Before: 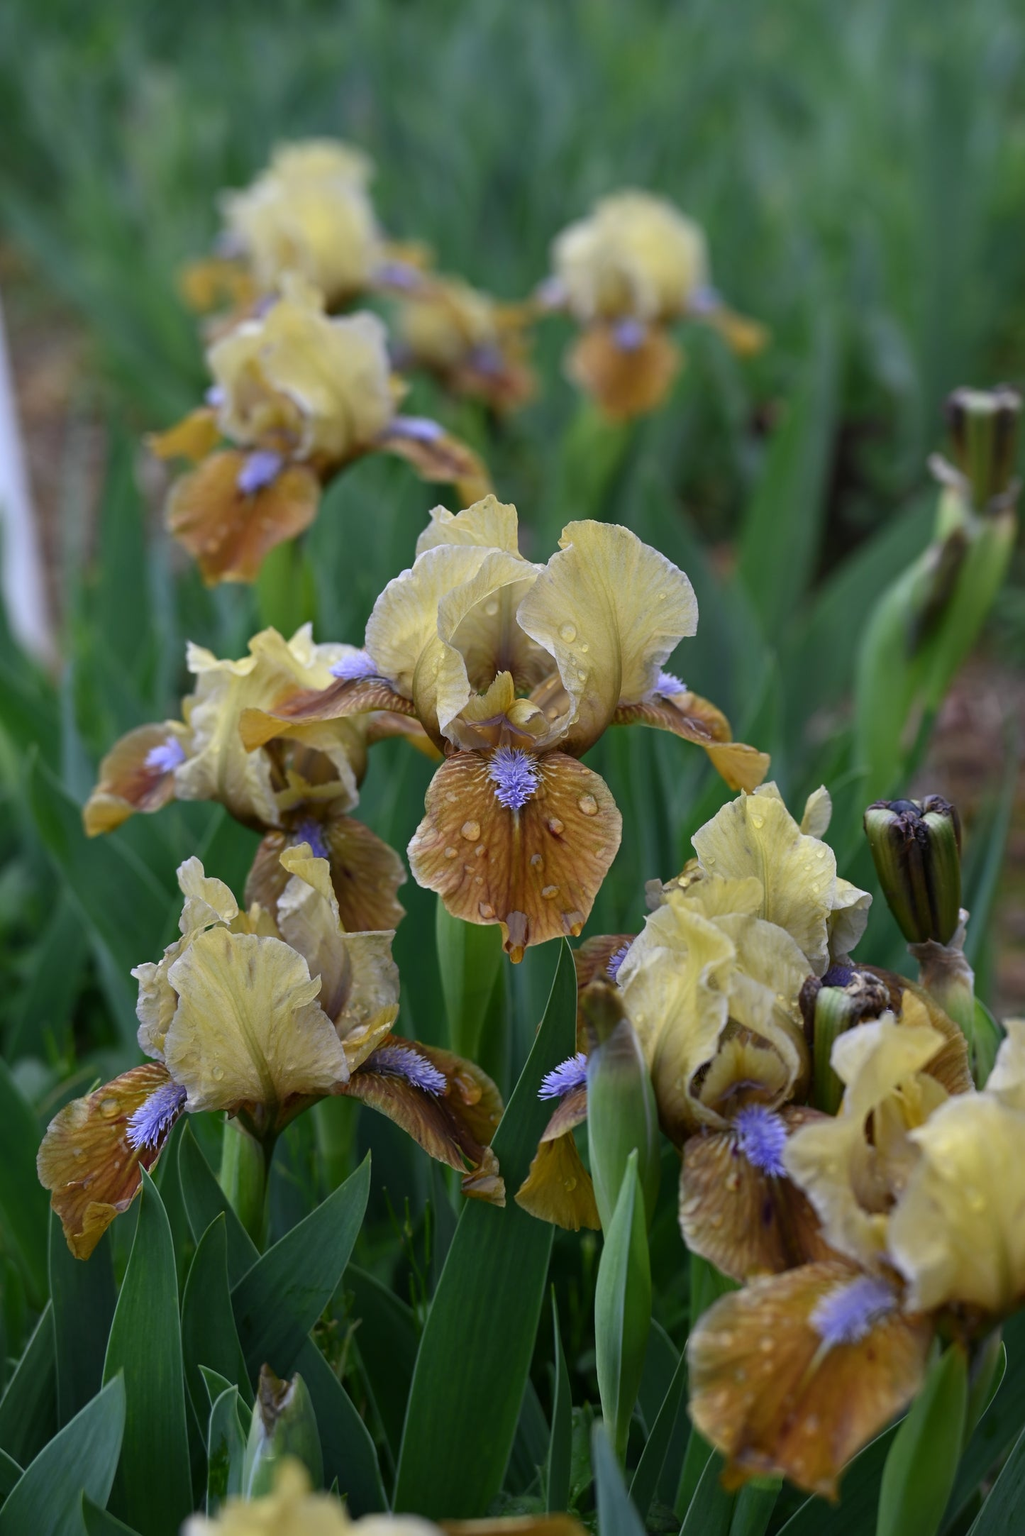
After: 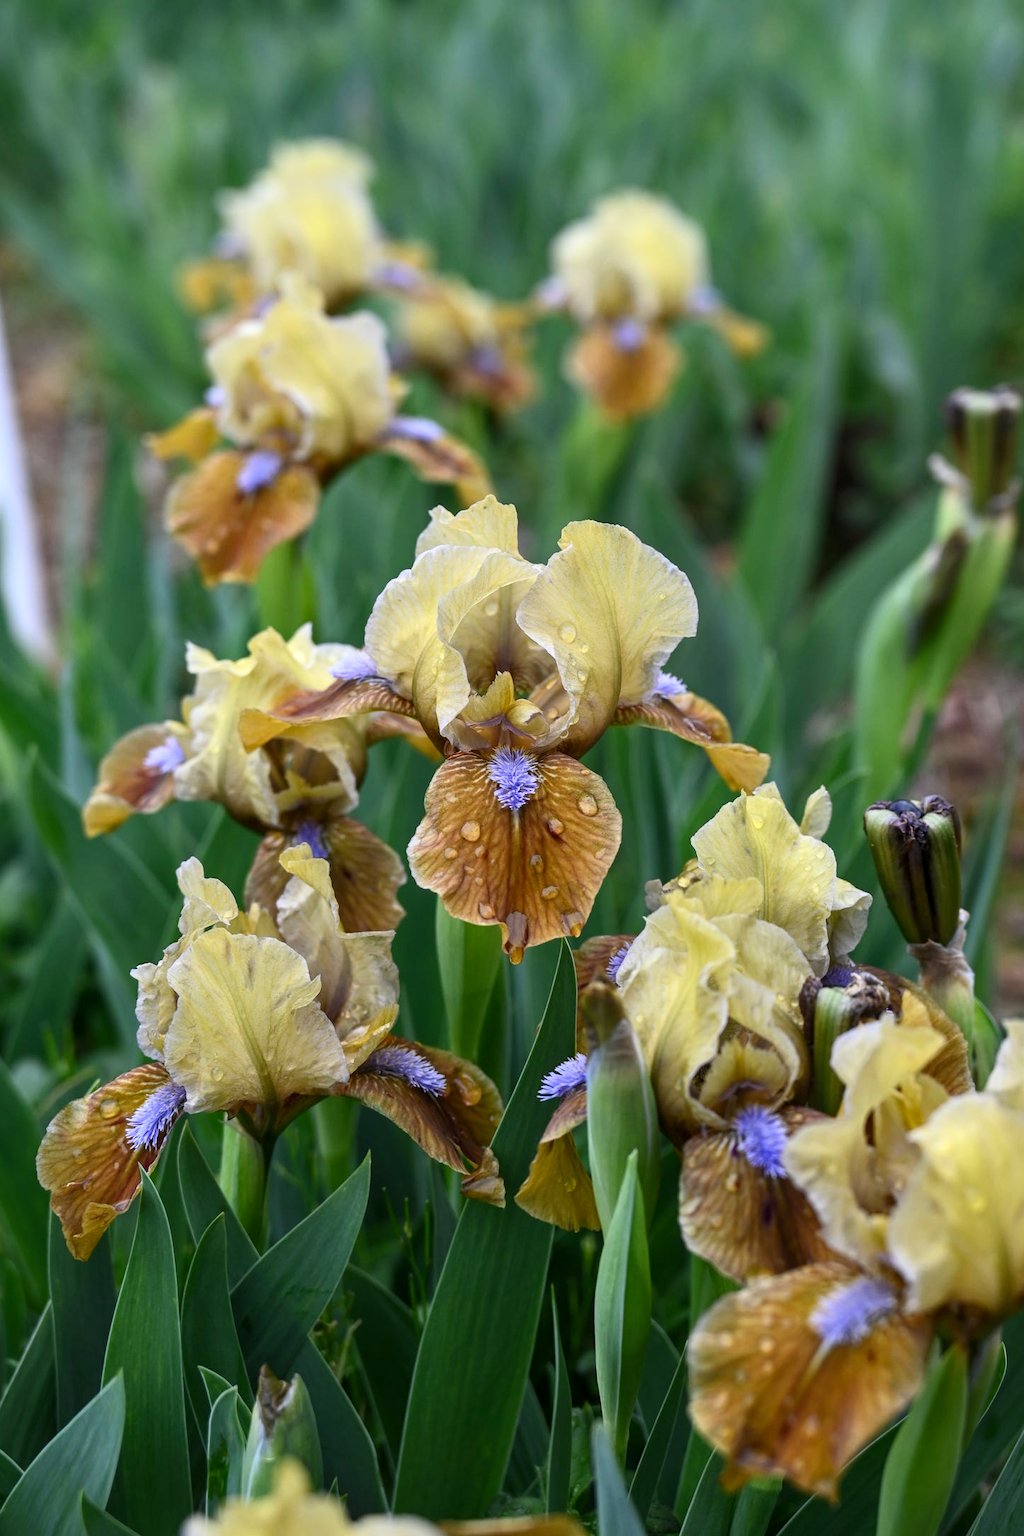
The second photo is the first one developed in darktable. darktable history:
contrast brightness saturation: contrast 0.201, brightness 0.156, saturation 0.225
local contrast: on, module defaults
crop and rotate: left 0.13%, bottom 0.009%
